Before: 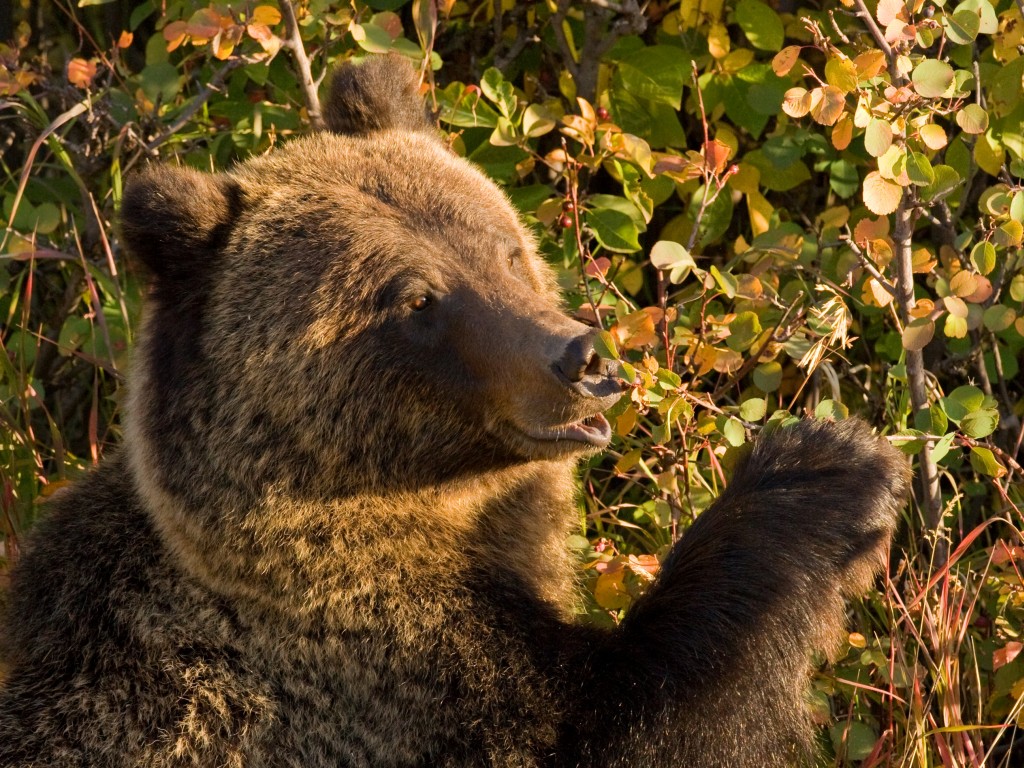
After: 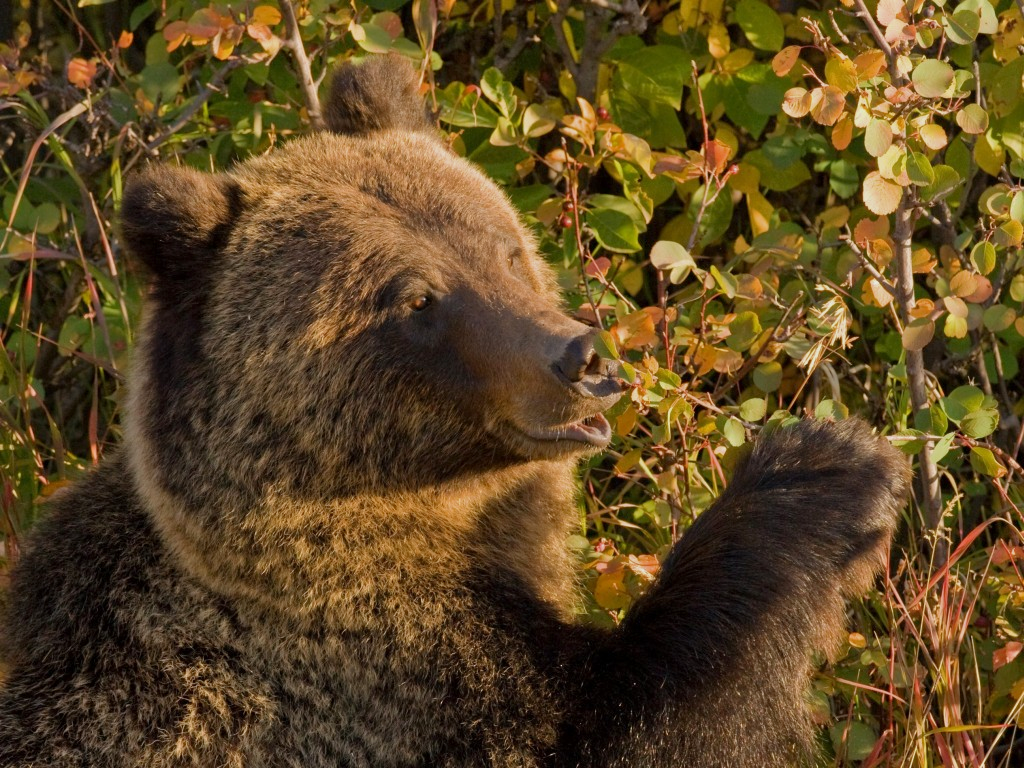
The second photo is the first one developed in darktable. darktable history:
tone equalizer: -8 EV 0.25 EV, -7 EV 0.417 EV, -6 EV 0.417 EV, -5 EV 0.25 EV, -3 EV -0.25 EV, -2 EV -0.417 EV, -1 EV -0.417 EV, +0 EV -0.25 EV, edges refinement/feathering 500, mask exposure compensation -1.57 EV, preserve details guided filter
shadows and highlights: shadows 0, highlights 40
